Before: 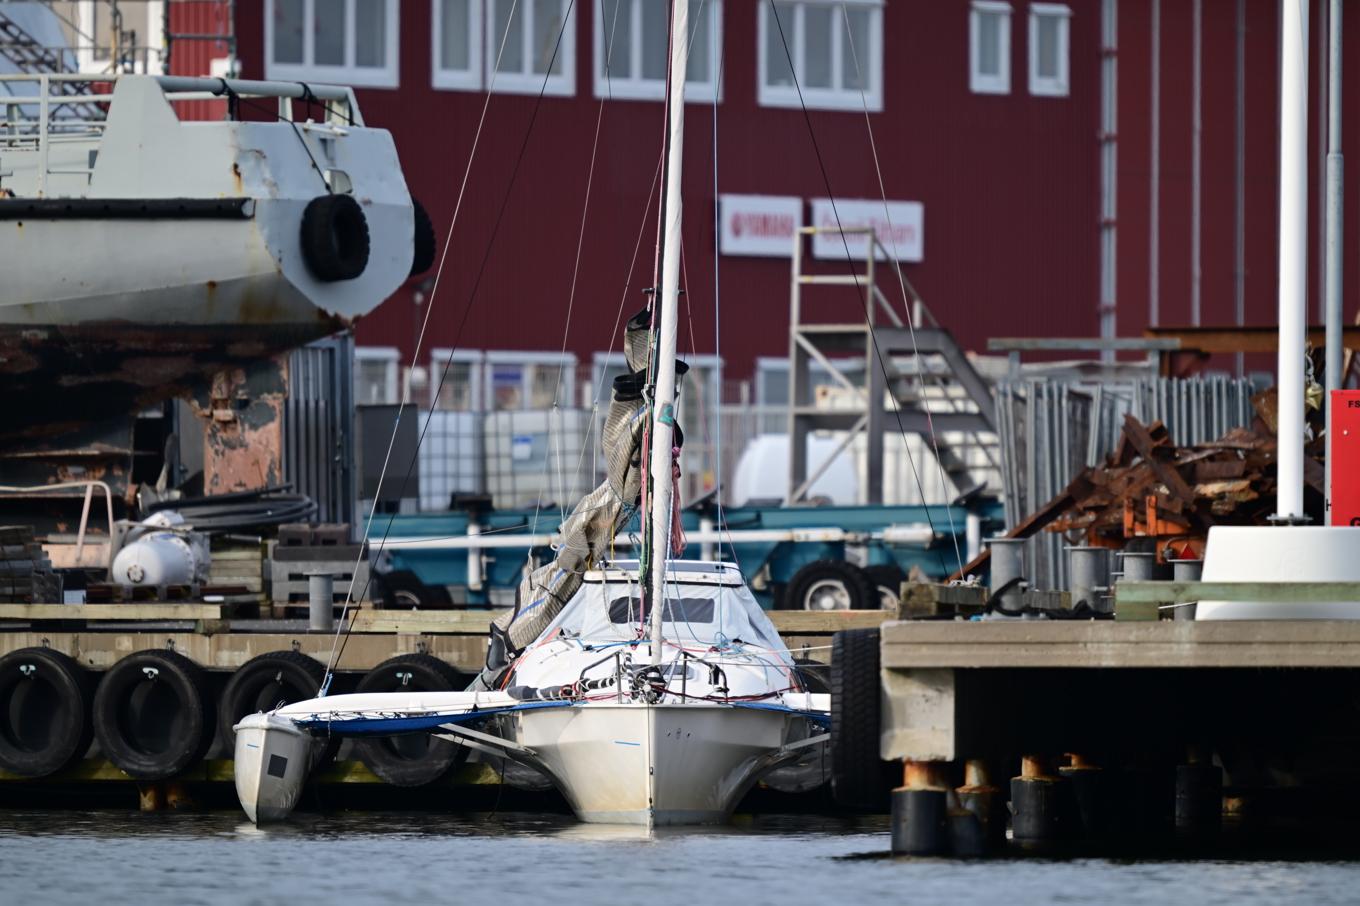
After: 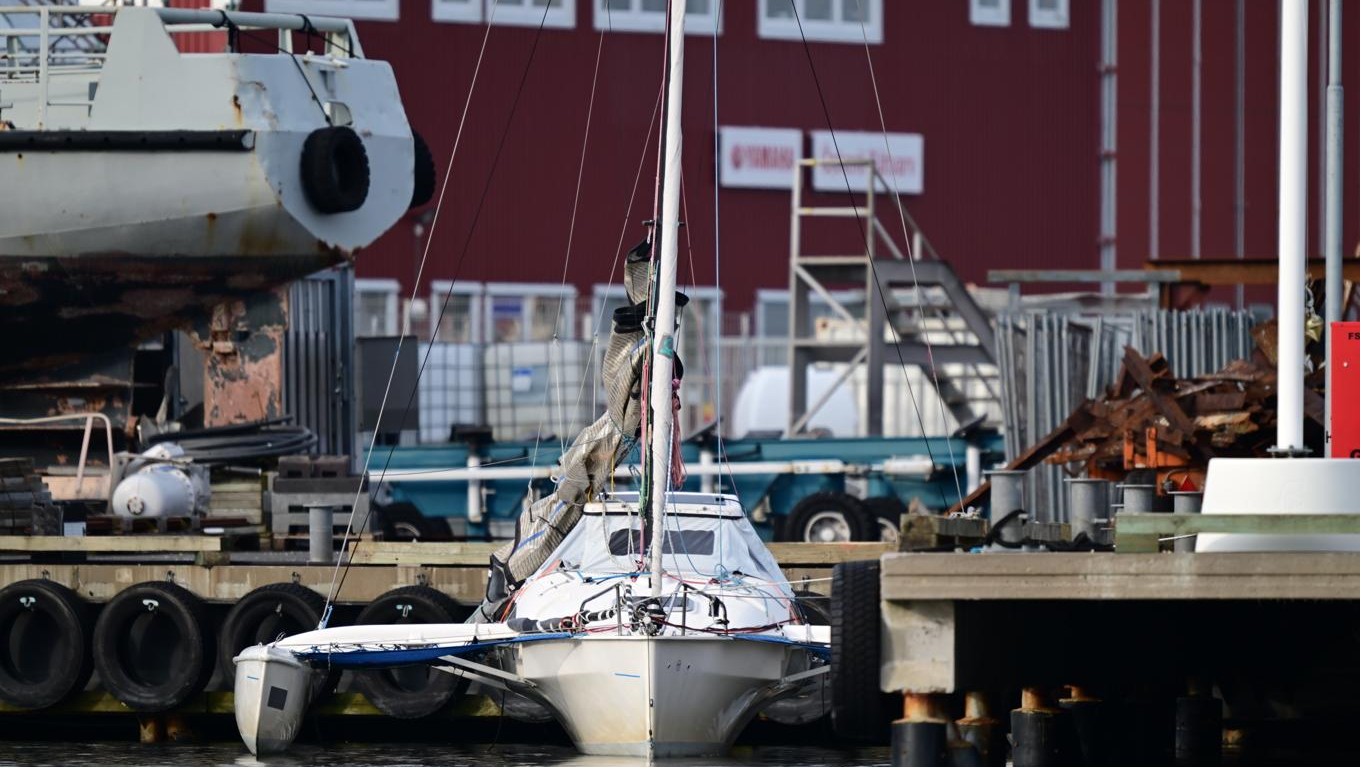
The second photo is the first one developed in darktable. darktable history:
tone equalizer: edges refinement/feathering 500, mask exposure compensation -1.57 EV, preserve details no
crop: top 7.578%, bottom 7.688%
